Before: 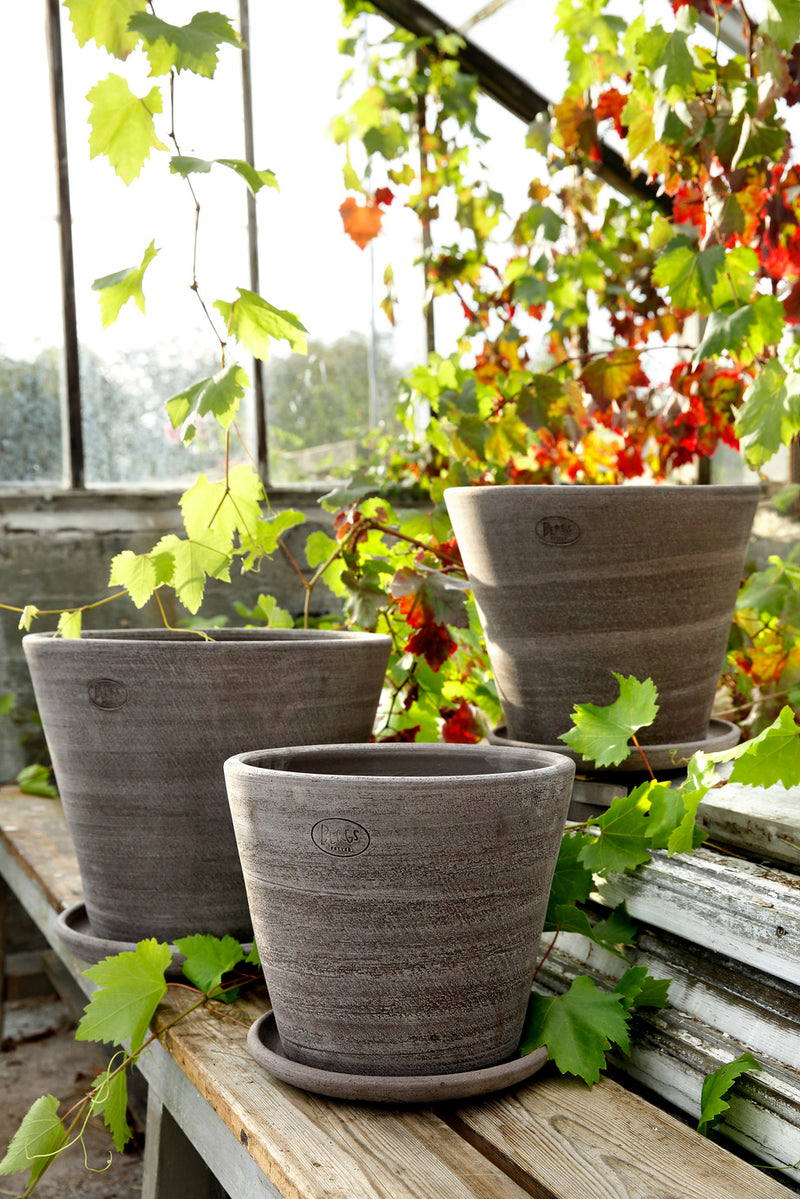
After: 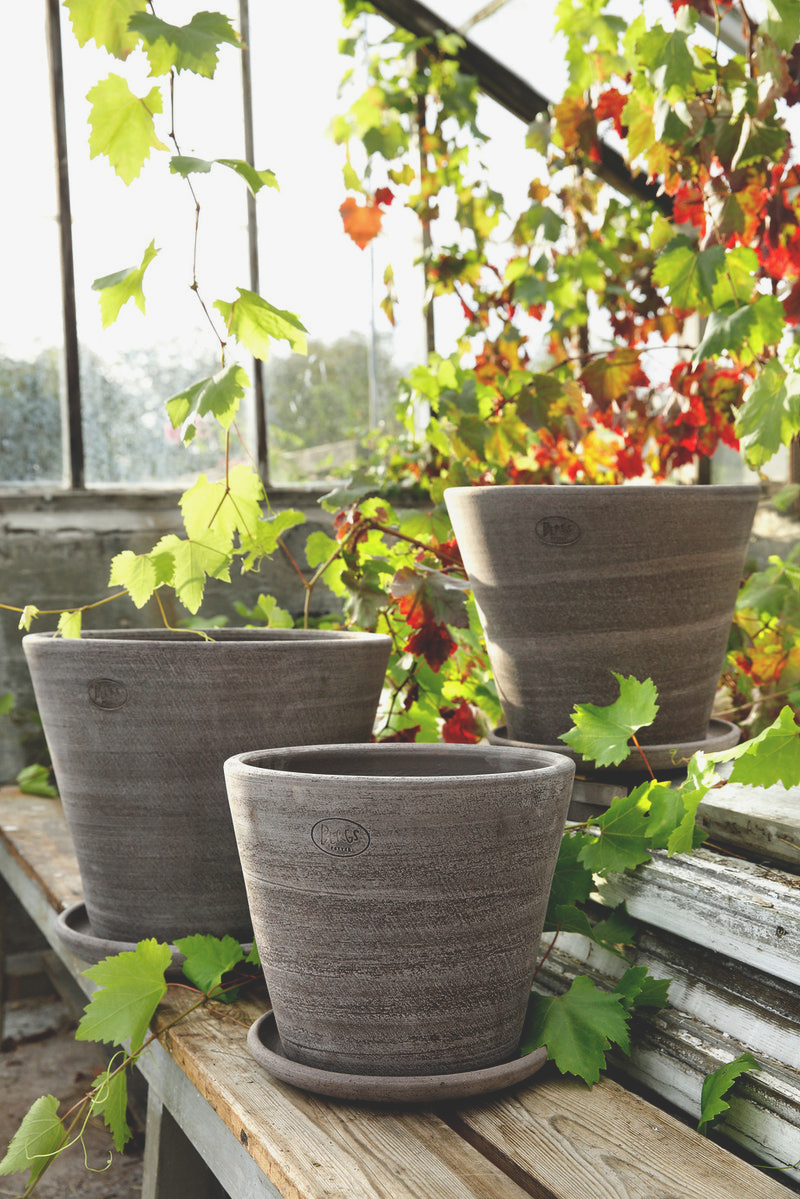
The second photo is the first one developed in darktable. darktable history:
exposure: black level correction -0.026, exposure -0.118 EV, compensate highlight preservation false
